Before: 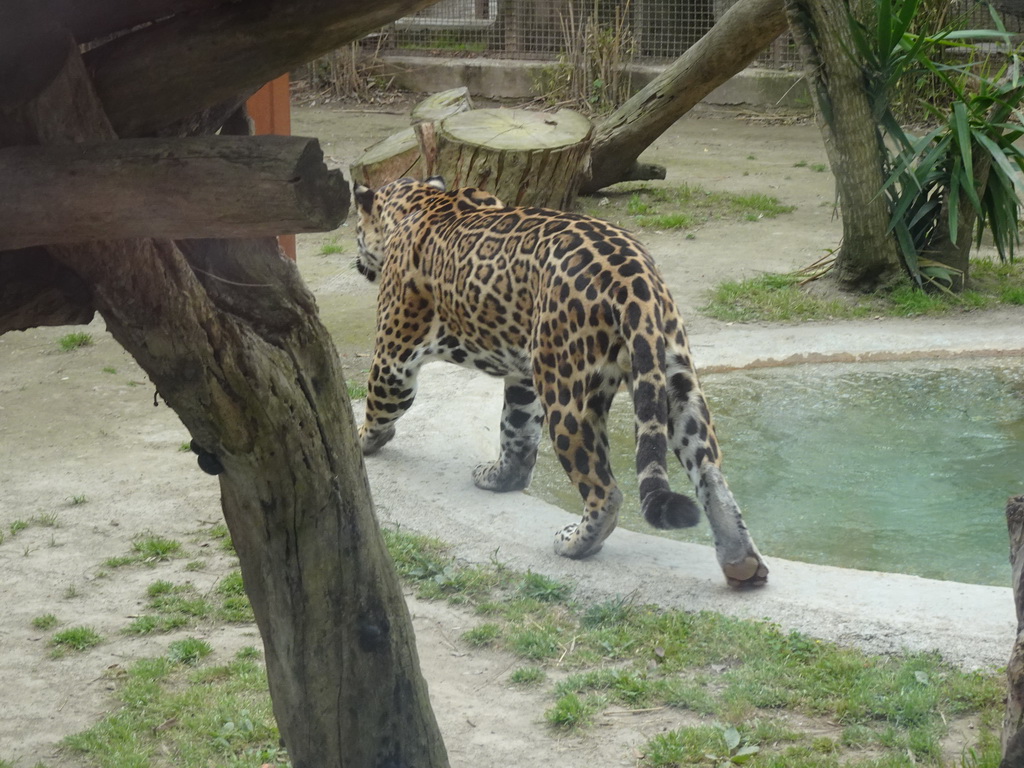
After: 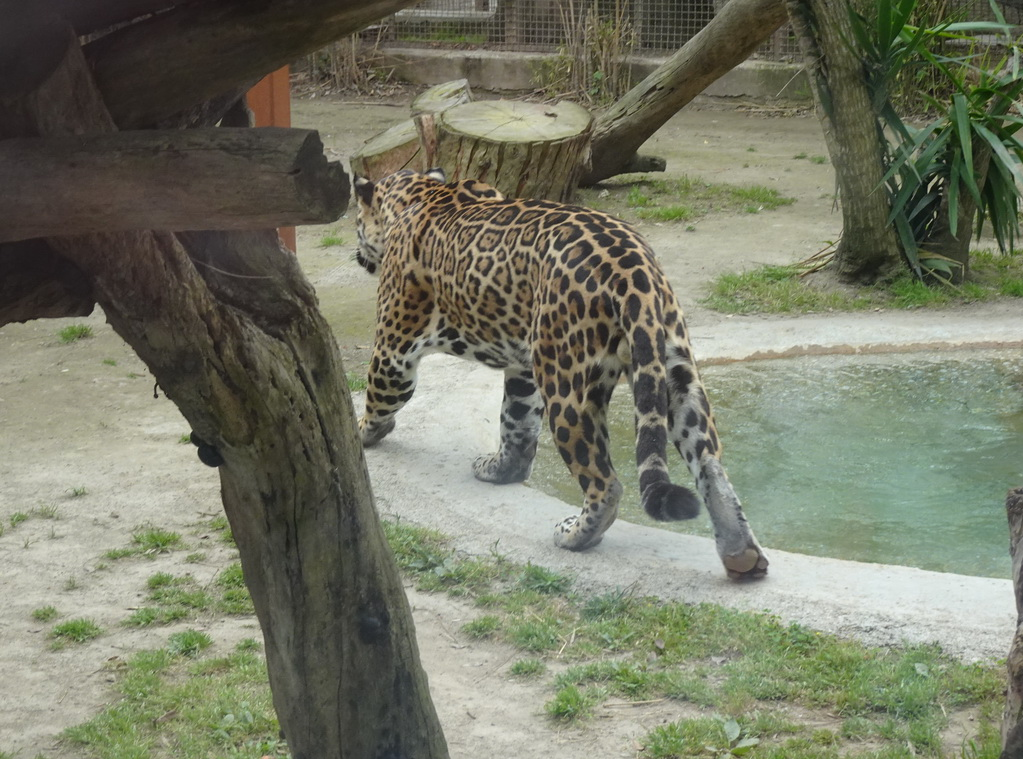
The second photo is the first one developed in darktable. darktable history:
crop: top 1.049%, right 0.001%
tone equalizer: on, module defaults
